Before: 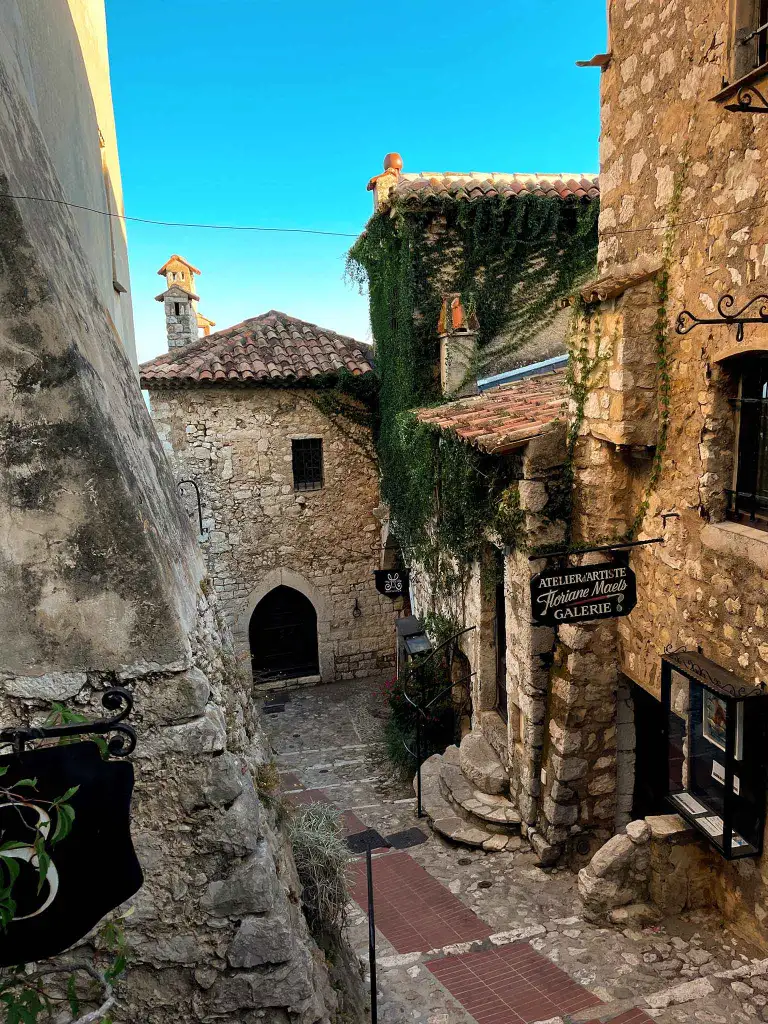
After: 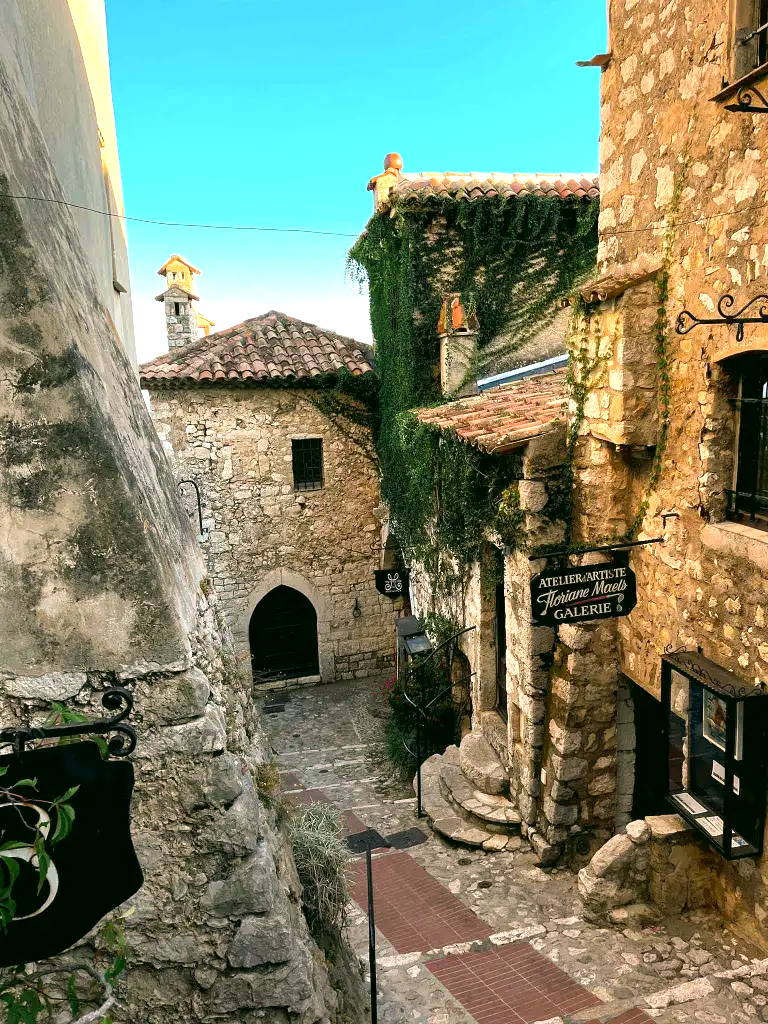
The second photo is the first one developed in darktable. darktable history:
color correction: highlights a* 4.02, highlights b* 4.98, shadows a* -7.55, shadows b* 4.98
exposure: black level correction 0, exposure 0.7 EV, compensate exposure bias true, compensate highlight preservation false
